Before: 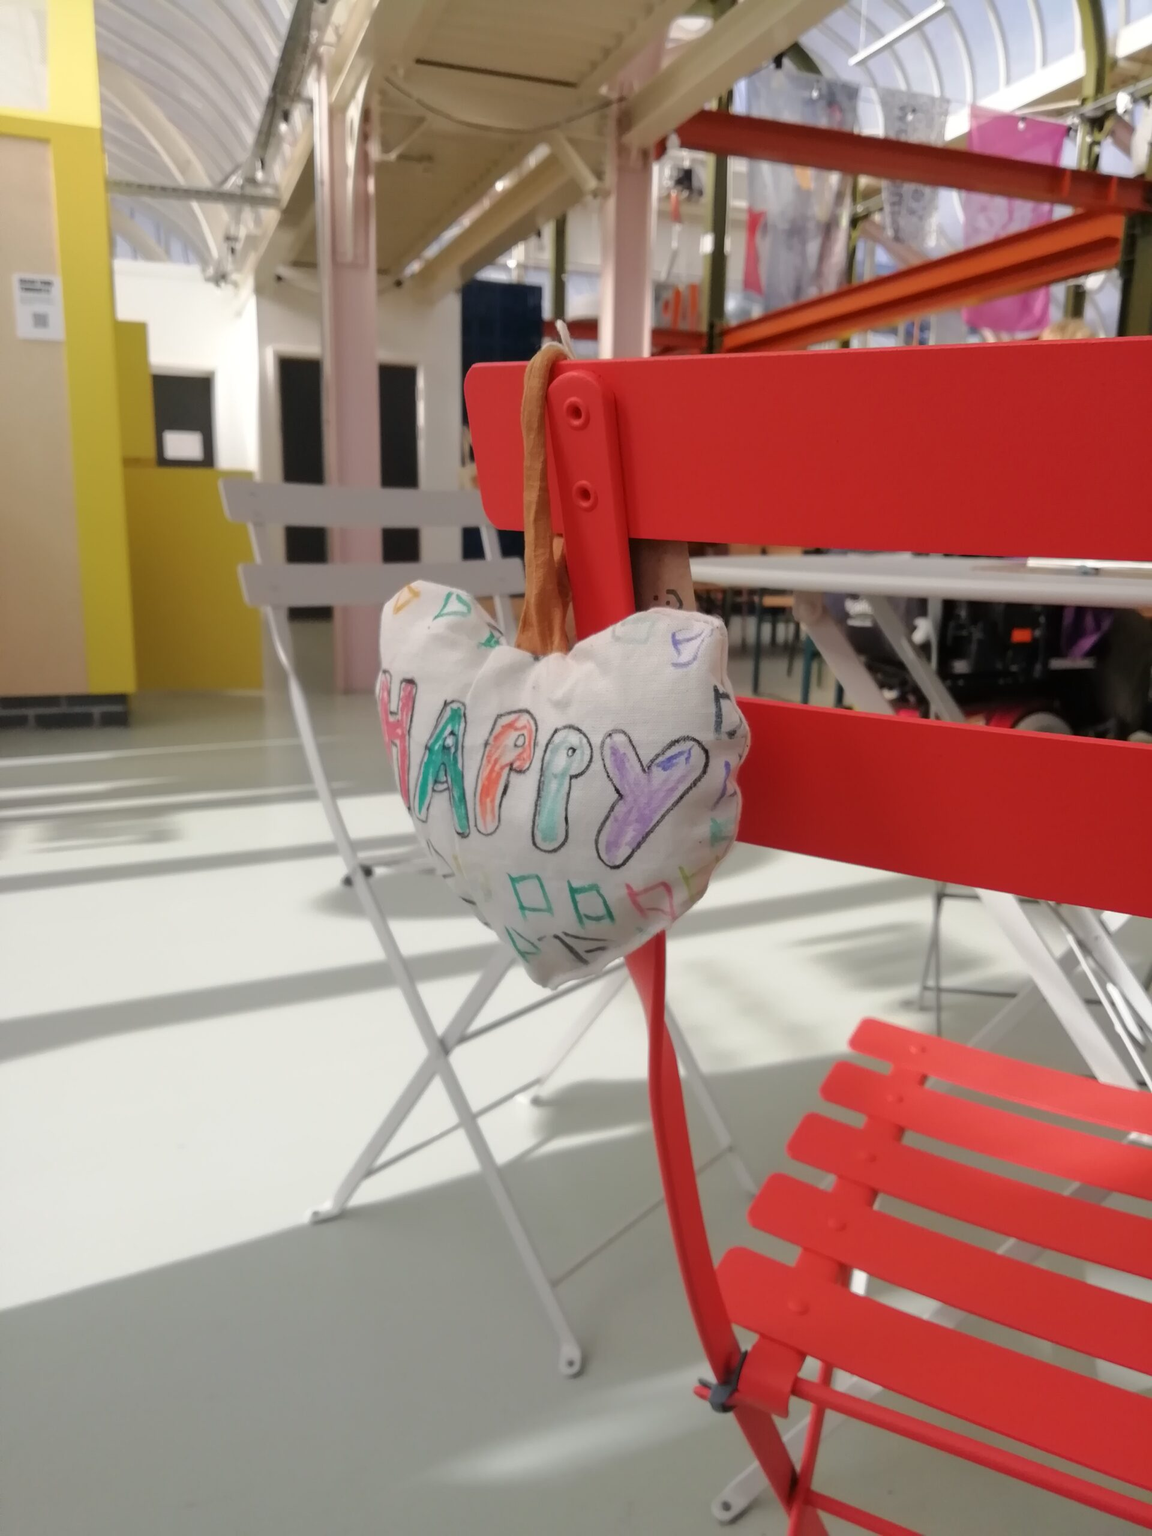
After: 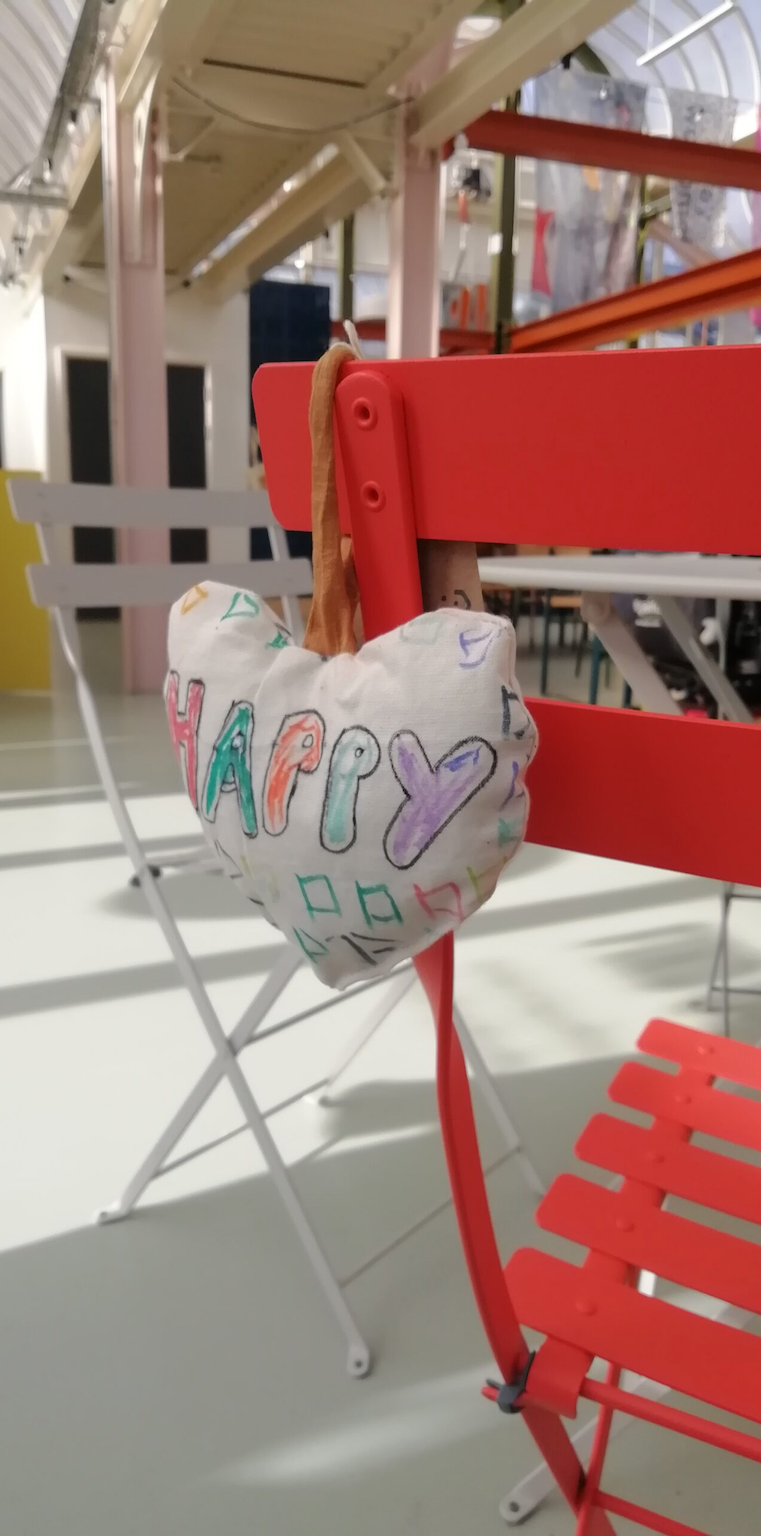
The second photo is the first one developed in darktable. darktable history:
crop and rotate: left 18.442%, right 15.508%
tone equalizer: on, module defaults
